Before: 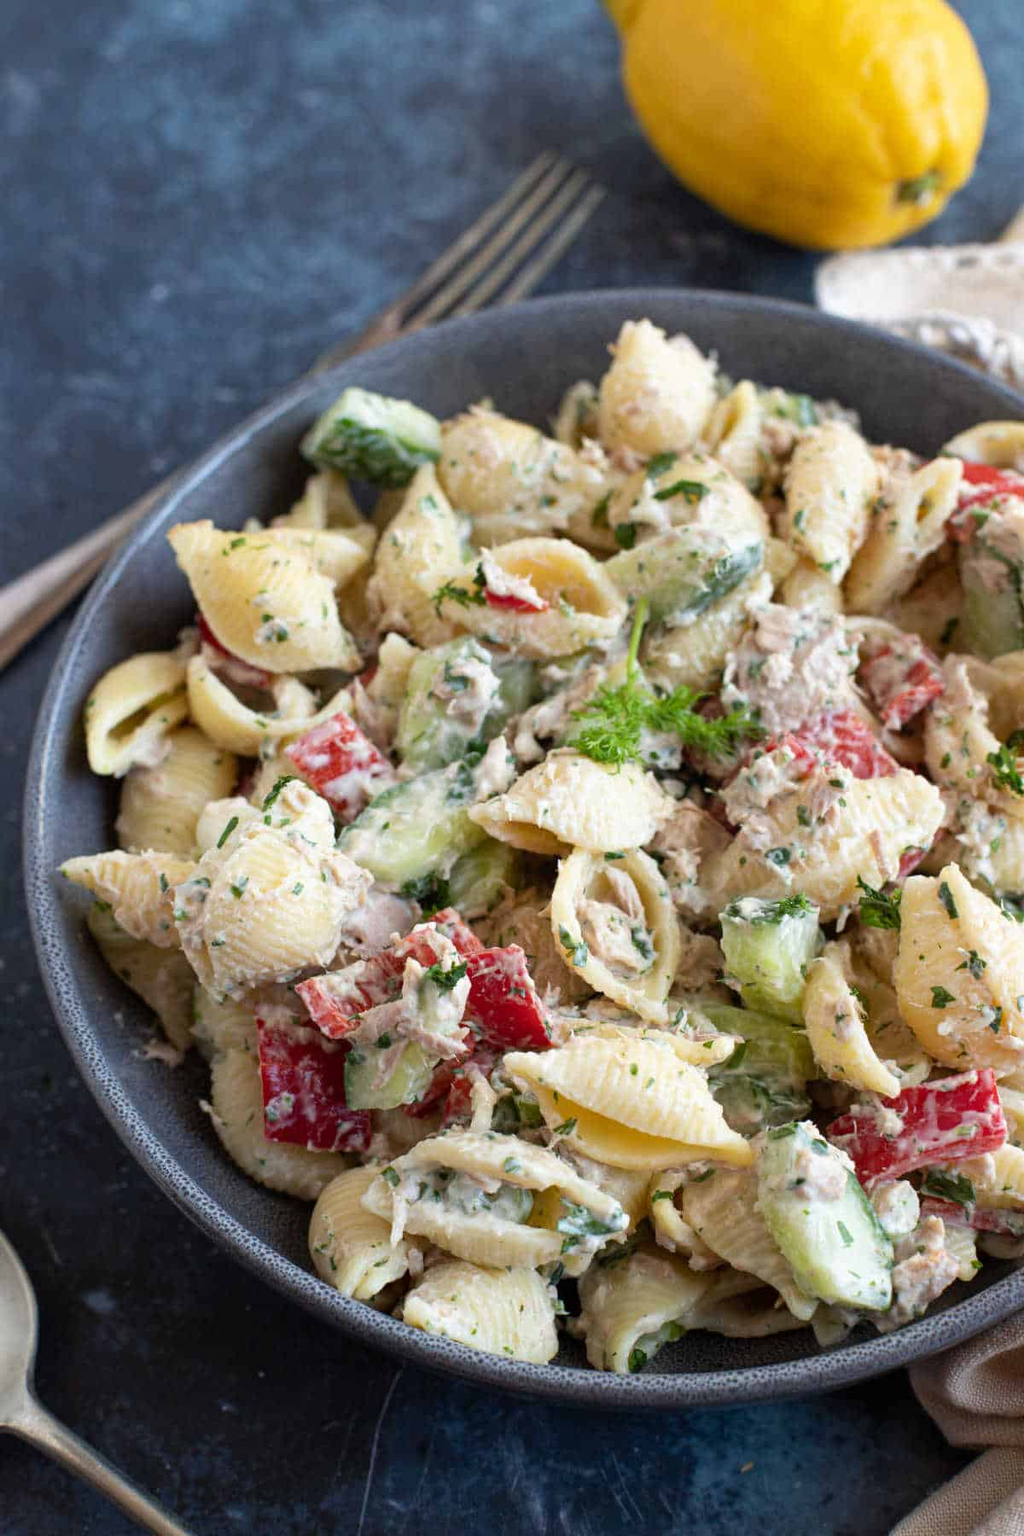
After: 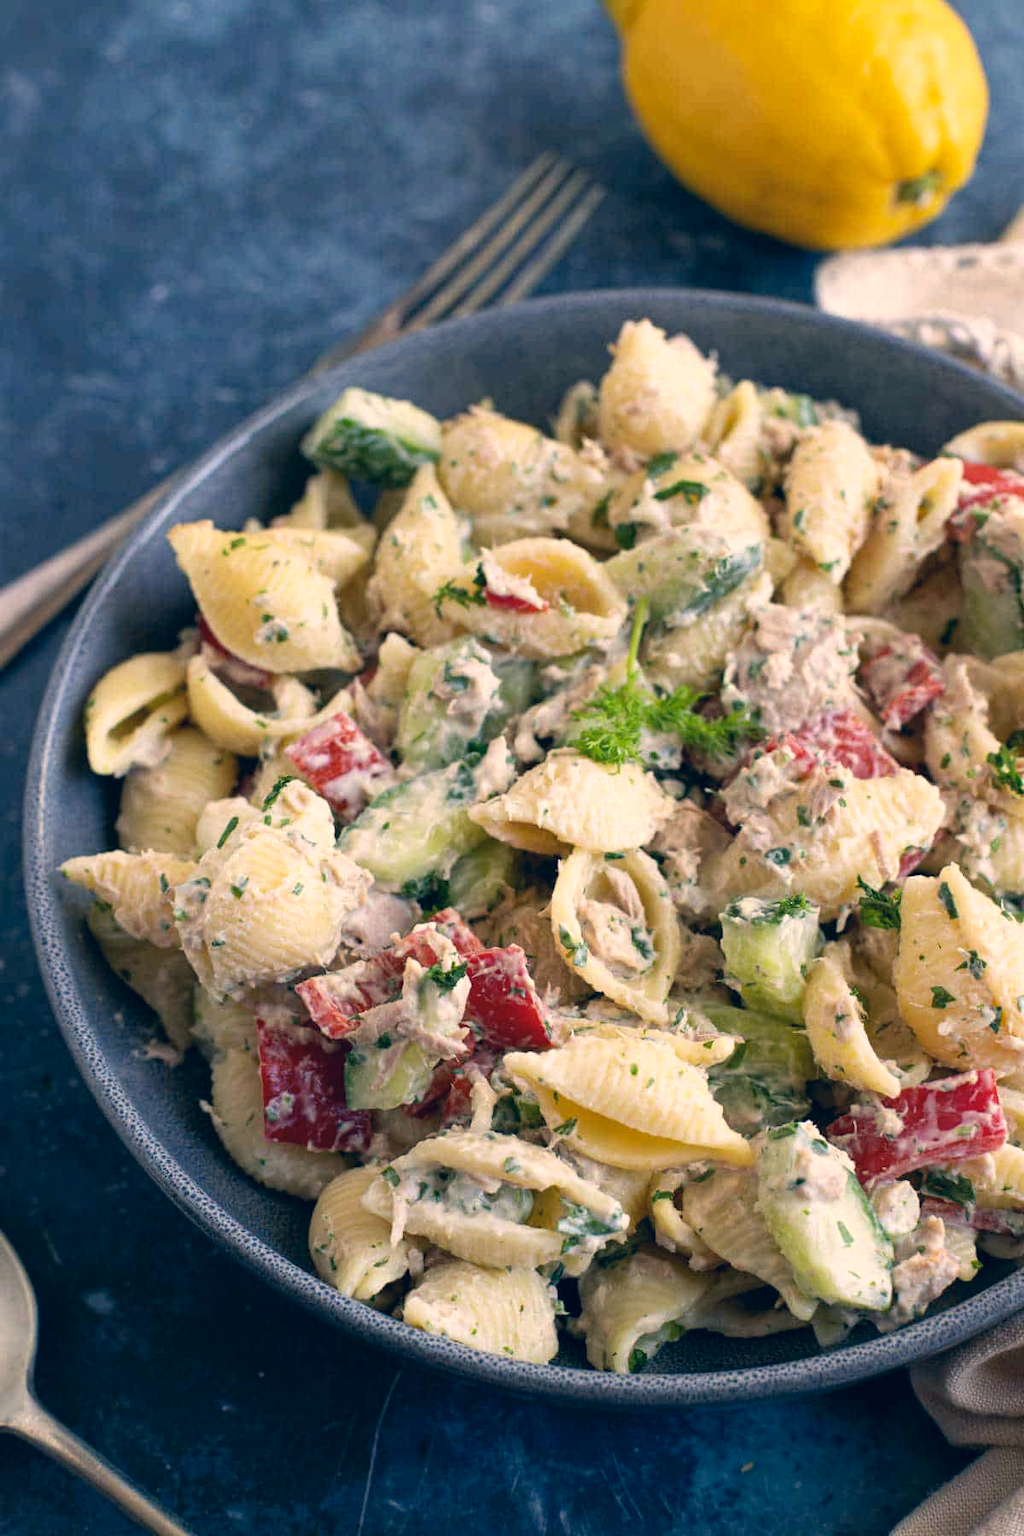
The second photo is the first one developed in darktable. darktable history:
color correction: highlights a* 10.31, highlights b* 13.9, shadows a* -10.32, shadows b* -14.99
